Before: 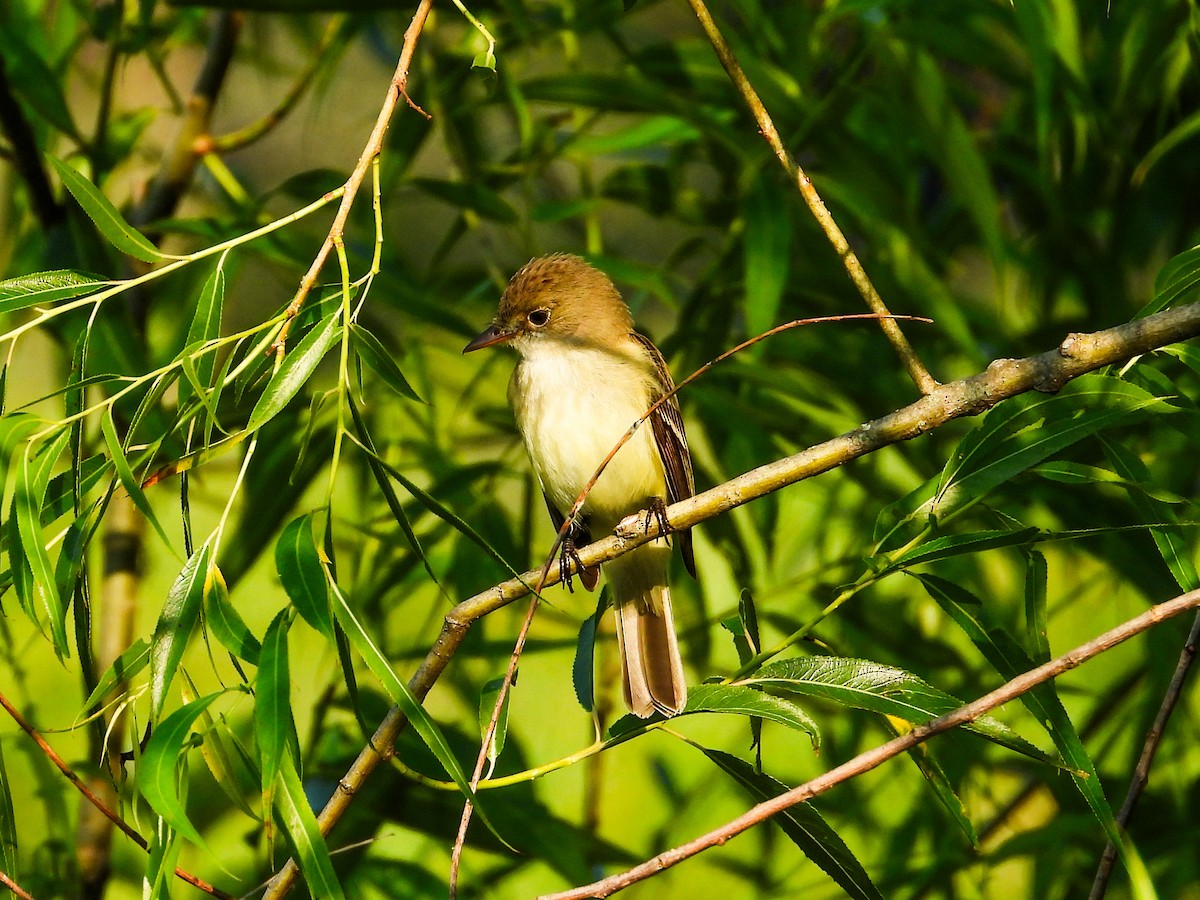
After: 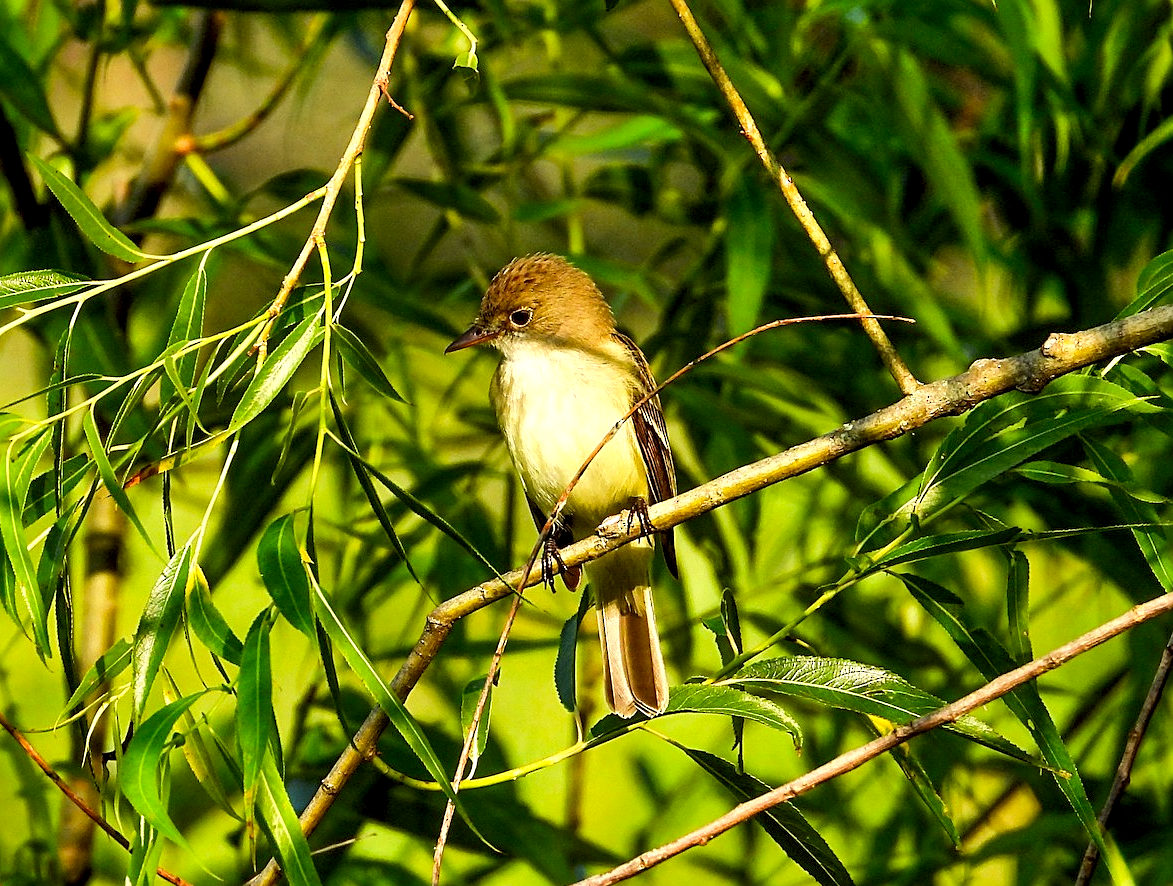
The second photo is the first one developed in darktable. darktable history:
shadows and highlights: soften with gaussian
local contrast: highlights 101%, shadows 101%, detail 119%, midtone range 0.2
exposure: black level correction 0.005, exposure 0.277 EV, compensate highlight preservation false
crop and rotate: left 1.529%, right 0.69%, bottom 1.479%
color correction: highlights a* -0.885, highlights b* 4.49, shadows a* 3.57
sharpen: on, module defaults
